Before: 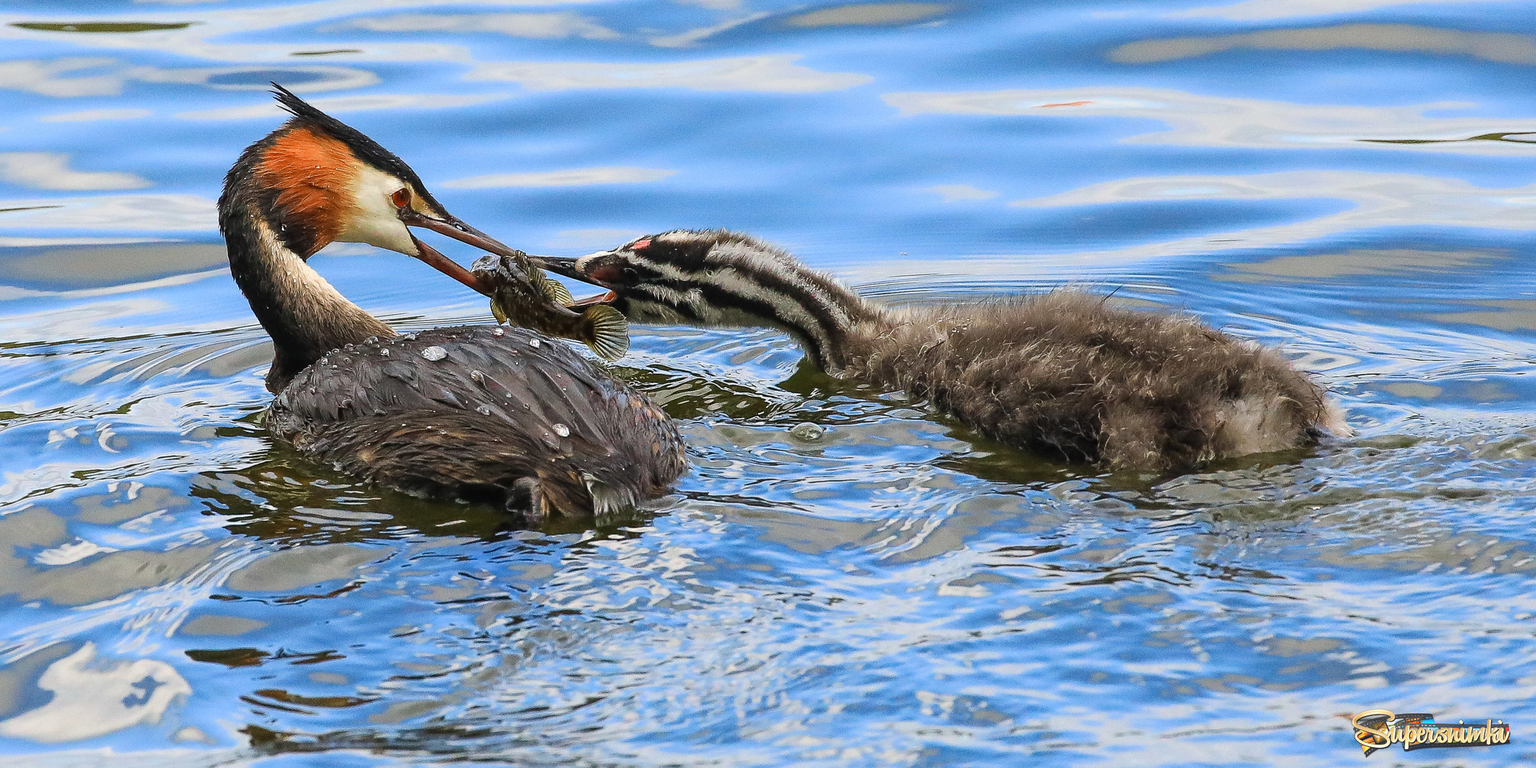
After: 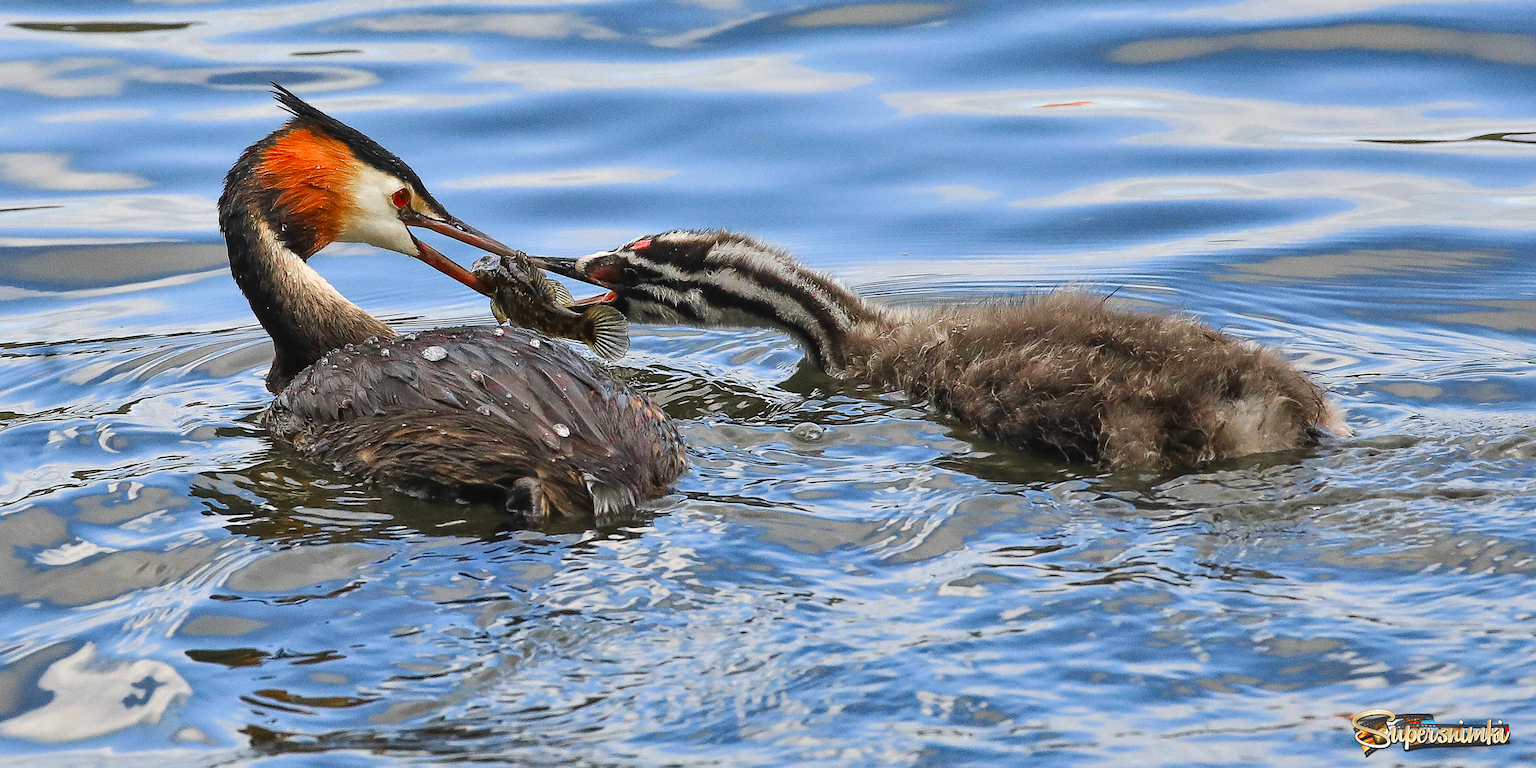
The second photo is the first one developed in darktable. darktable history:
color zones: curves: ch1 [(0, 0.679) (0.143, 0.647) (0.286, 0.261) (0.378, -0.011) (0.571, 0.396) (0.714, 0.399) (0.857, 0.406) (1, 0.679)]
shadows and highlights: shadows 43.54, white point adjustment -1.43, soften with gaussian
exposure: black level correction -0.001, exposure 0.08 EV, compensate highlight preservation false
